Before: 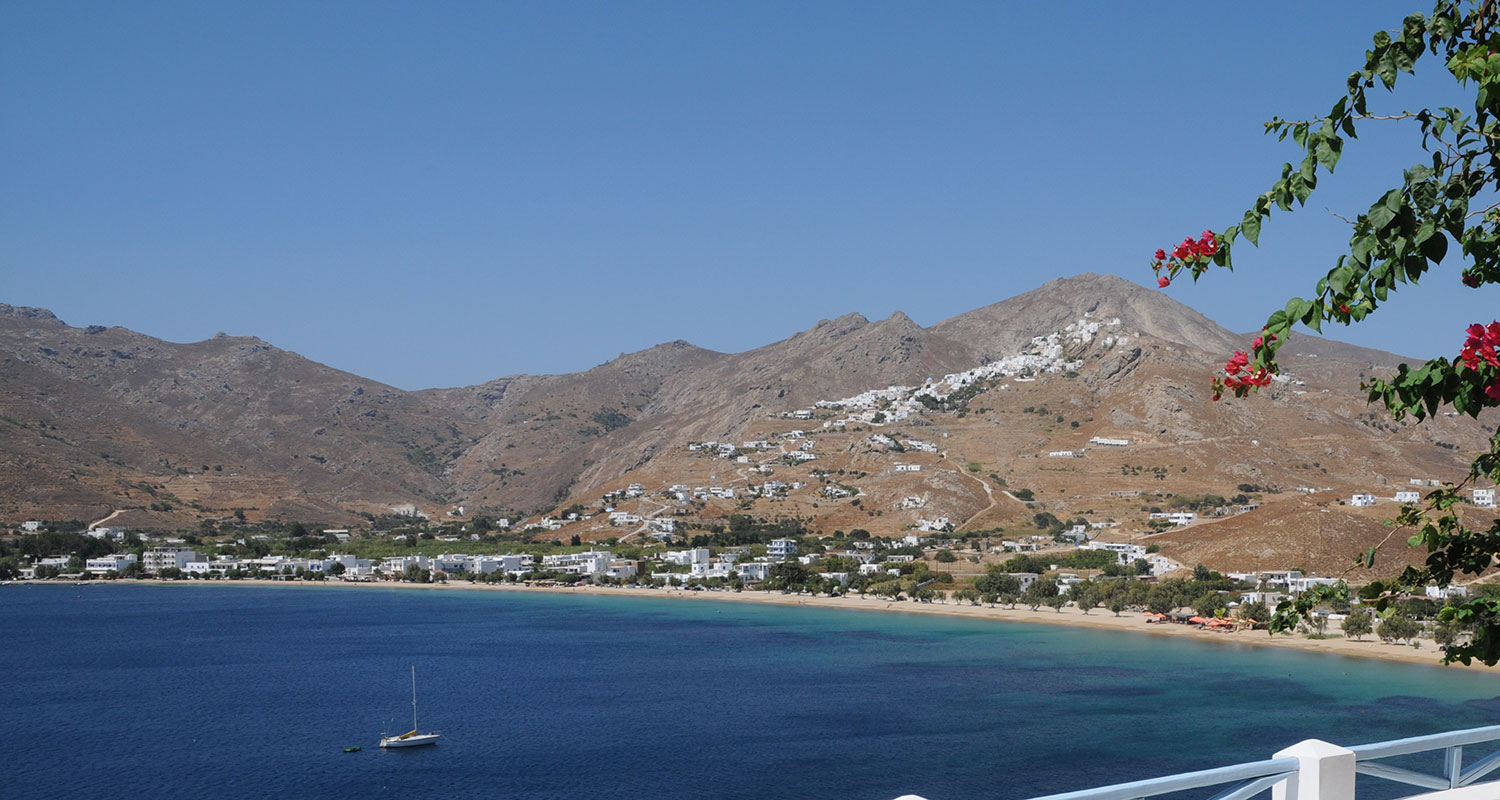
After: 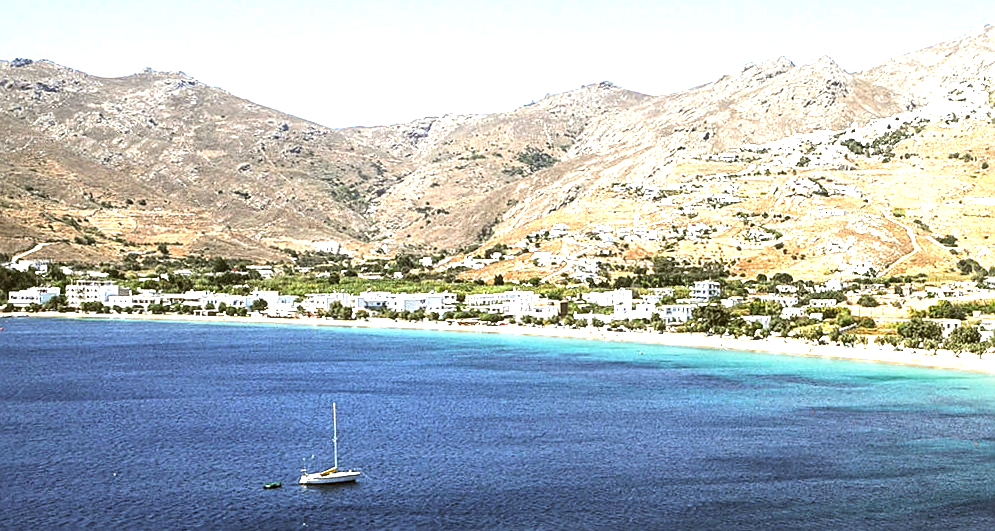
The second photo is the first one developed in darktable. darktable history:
levels: levels [0, 0.476, 0.951]
local contrast: detail 130%
crop and rotate: angle -0.82°, left 3.85%, top 31.828%, right 27.992%
color correction: highlights a* -1.43, highlights b* 10.12, shadows a* 0.395, shadows b* 19.35
exposure: black level correction 0, exposure 1.1 EV, compensate exposure bias true, compensate highlight preservation false
tone equalizer: -8 EV -0.75 EV, -7 EV -0.7 EV, -6 EV -0.6 EV, -5 EV -0.4 EV, -3 EV 0.4 EV, -2 EV 0.6 EV, -1 EV 0.7 EV, +0 EV 0.75 EV, edges refinement/feathering 500, mask exposure compensation -1.57 EV, preserve details no
color balance rgb: linear chroma grading › global chroma 10%, global vibrance 10%, contrast 15%, saturation formula JzAzBz (2021)
sharpen: on, module defaults
